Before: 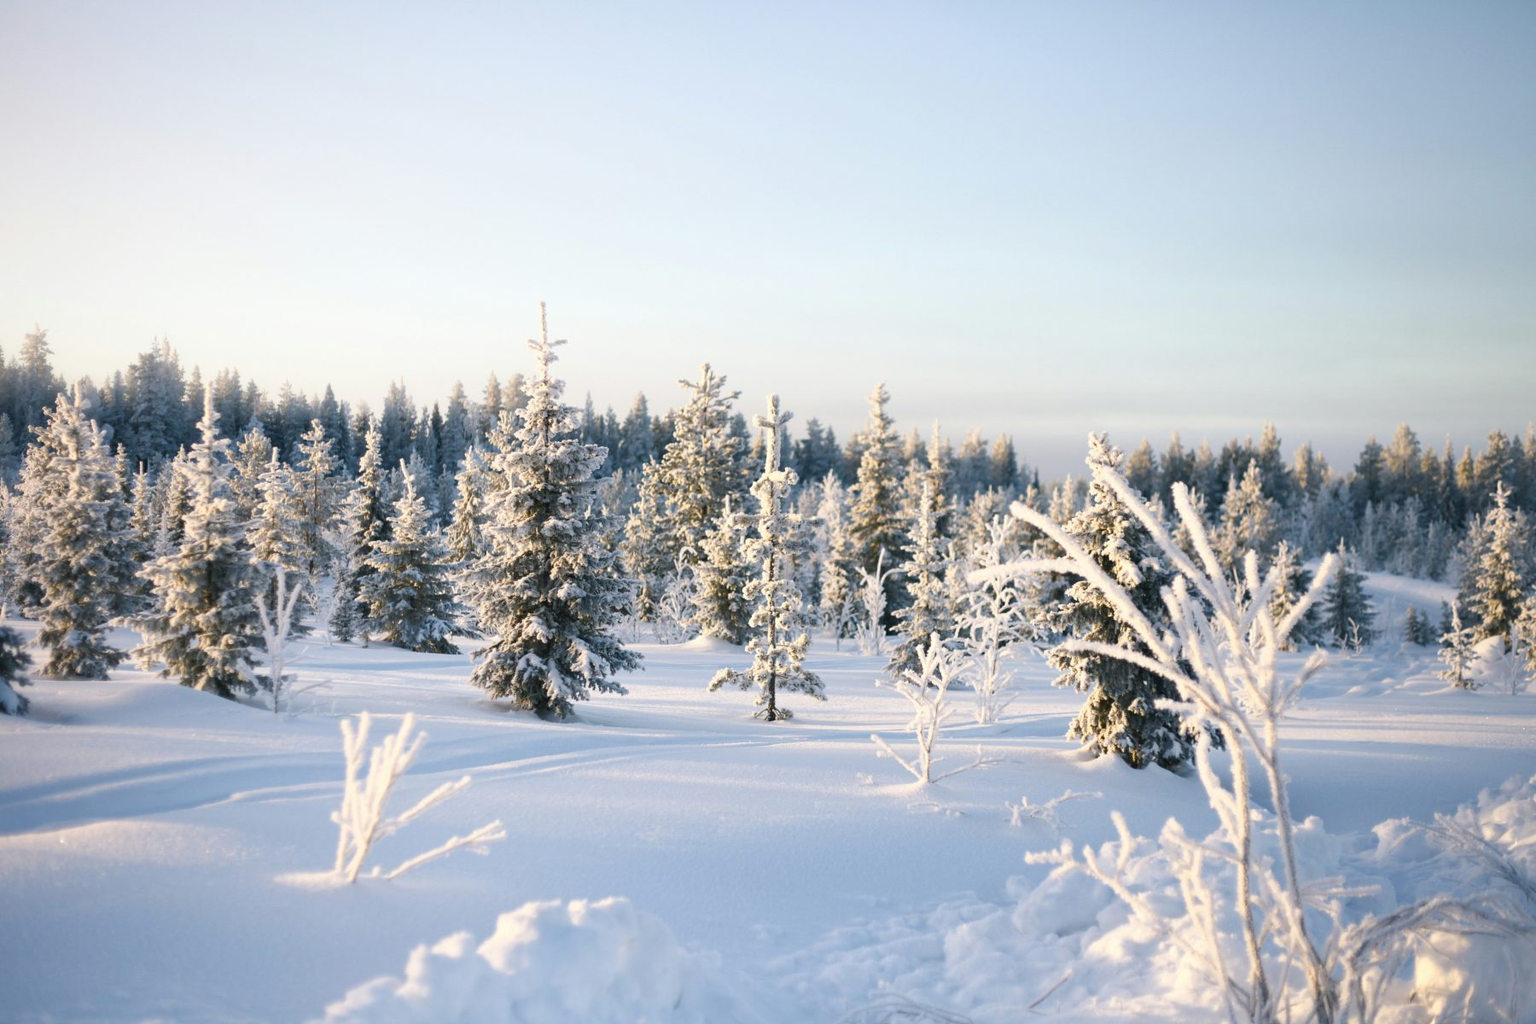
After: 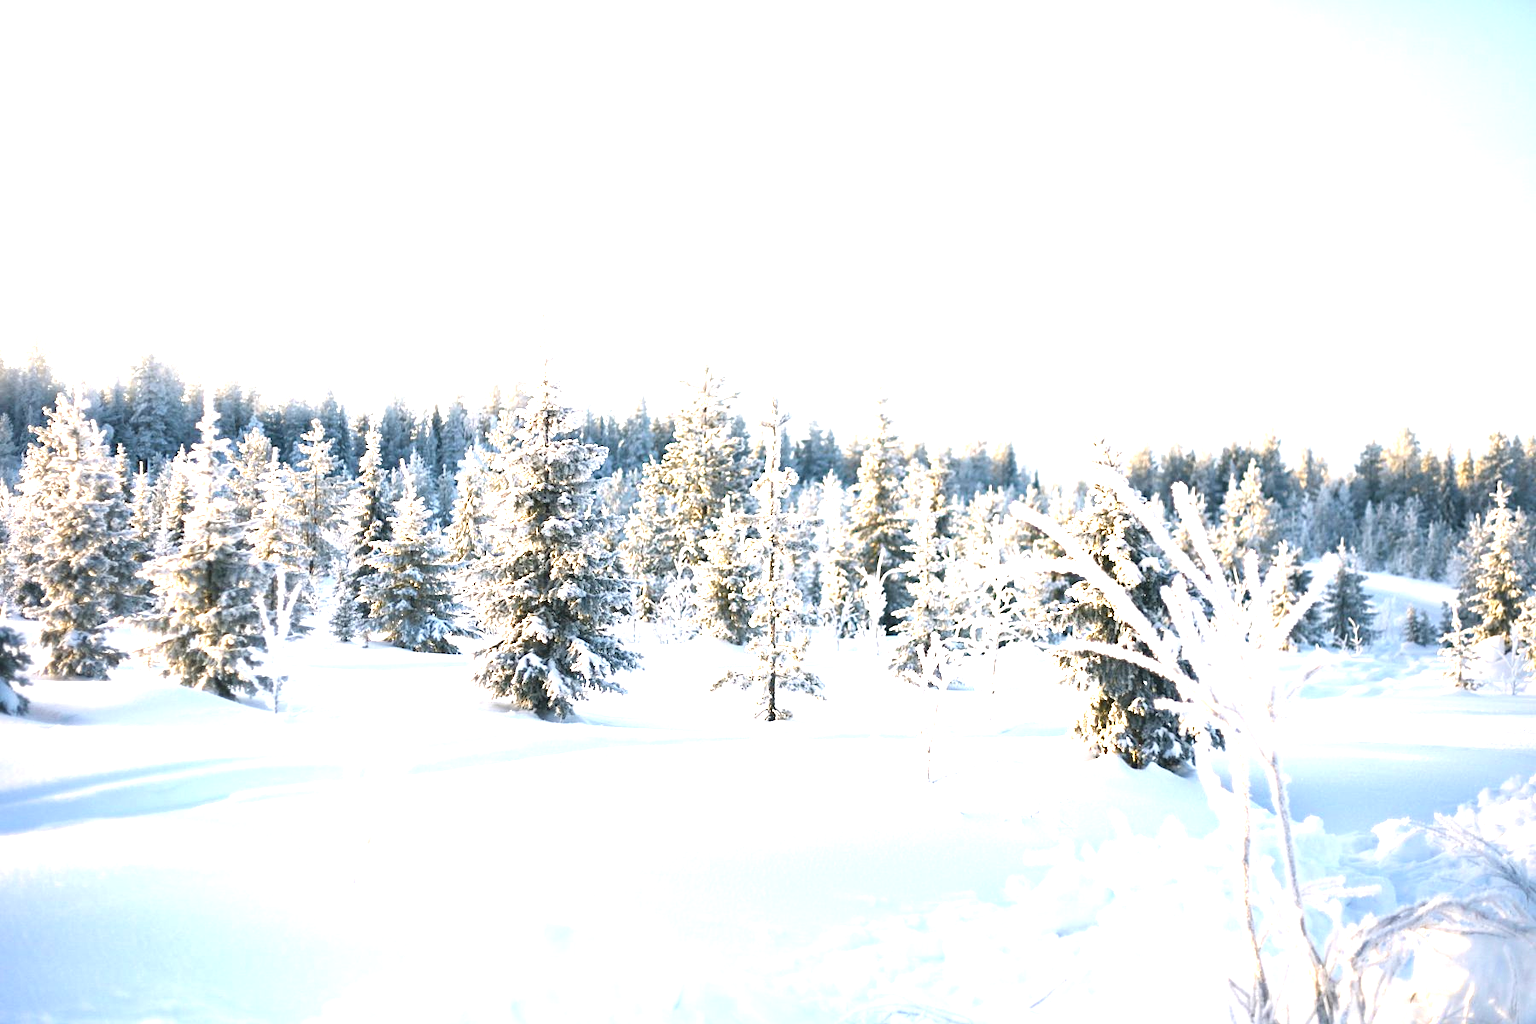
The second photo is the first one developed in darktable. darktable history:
sharpen: amount 0.208
exposure: black level correction 0, exposure 1.466 EV, compensate highlight preservation false
